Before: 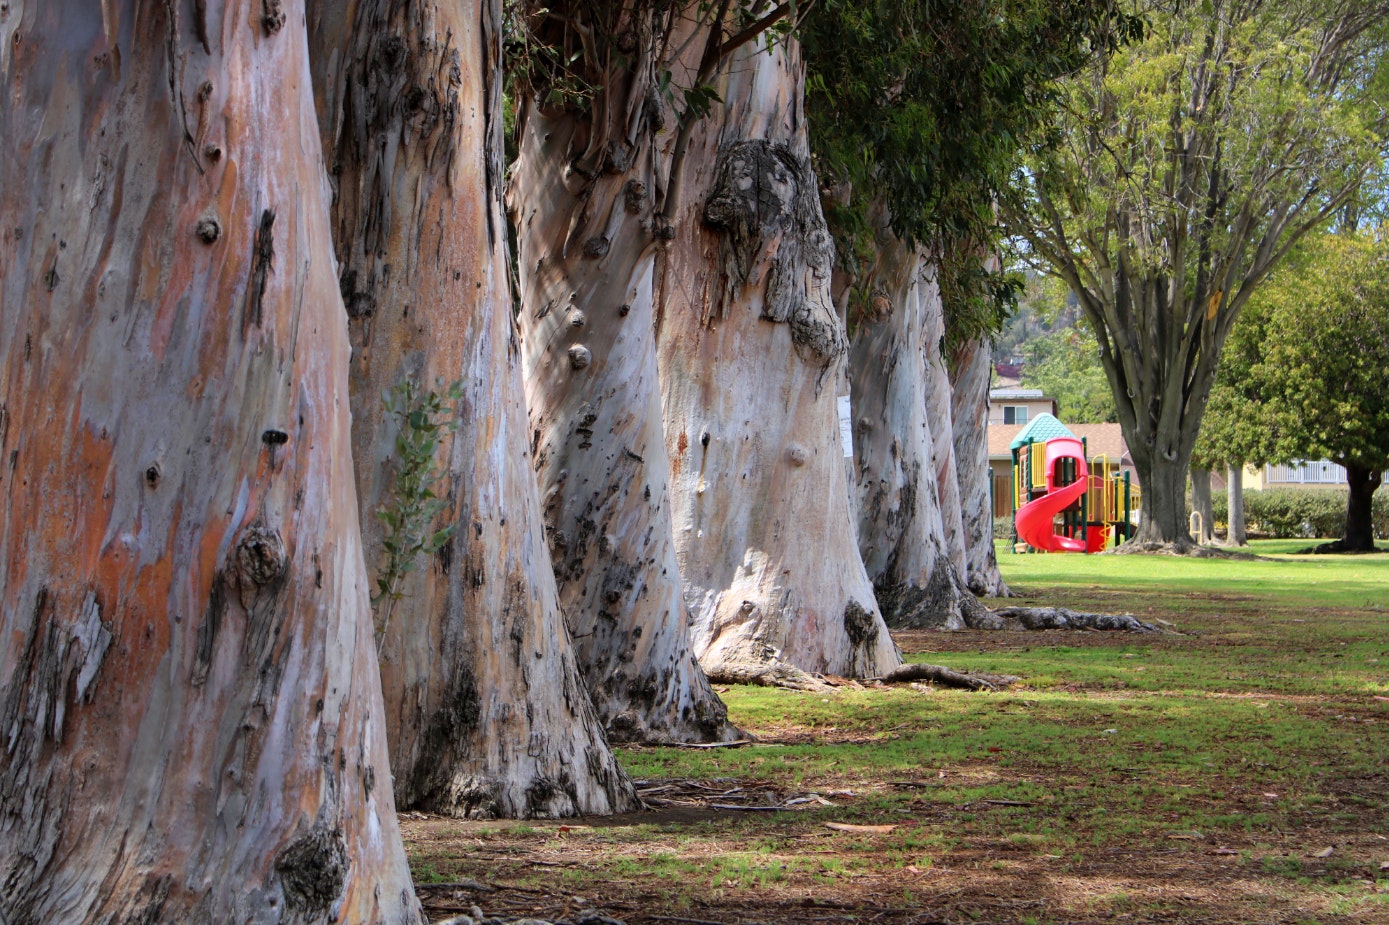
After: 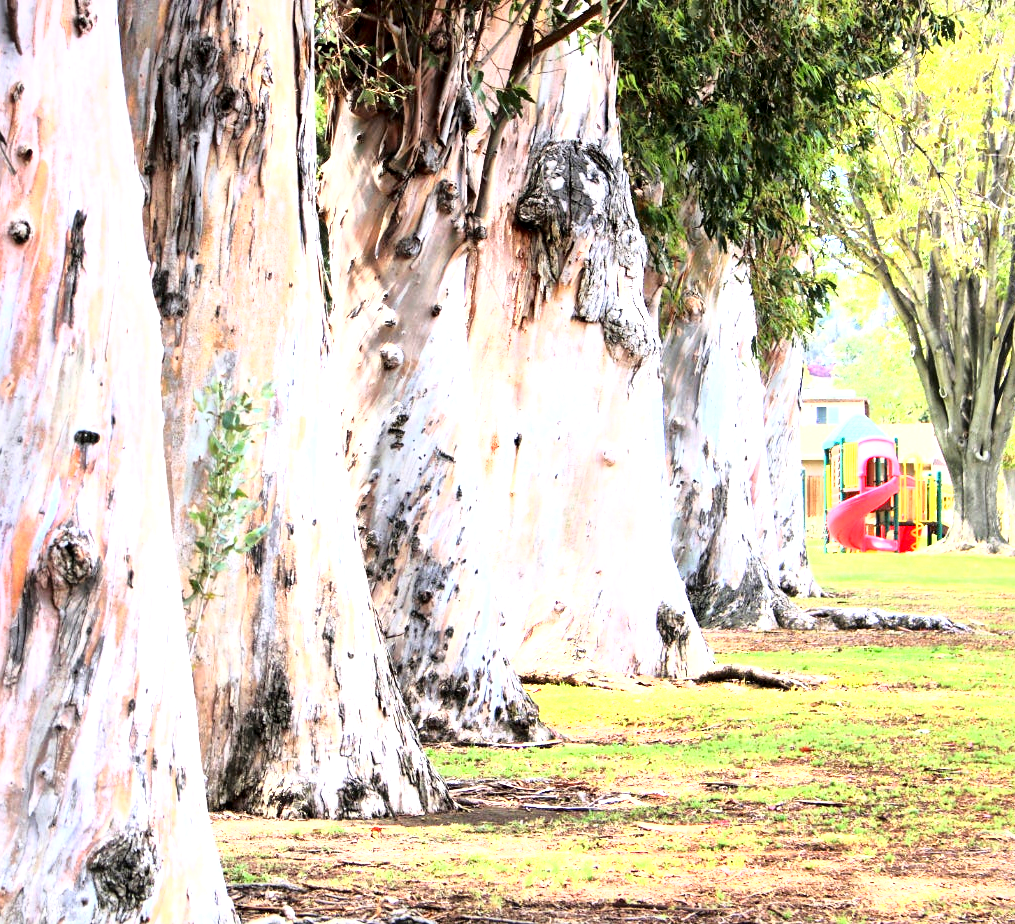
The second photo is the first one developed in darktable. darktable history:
local contrast: mode bilateral grid, contrast 19, coarseness 50, detail 157%, midtone range 0.2
base curve: curves: ch0 [(0, 0) (0.026, 0.03) (0.109, 0.232) (0.351, 0.748) (0.669, 0.968) (1, 1)]
crop: left 13.536%, top 0%, right 13.372%
exposure: black level correction 0.001, exposure 1.73 EV, compensate highlight preservation false
